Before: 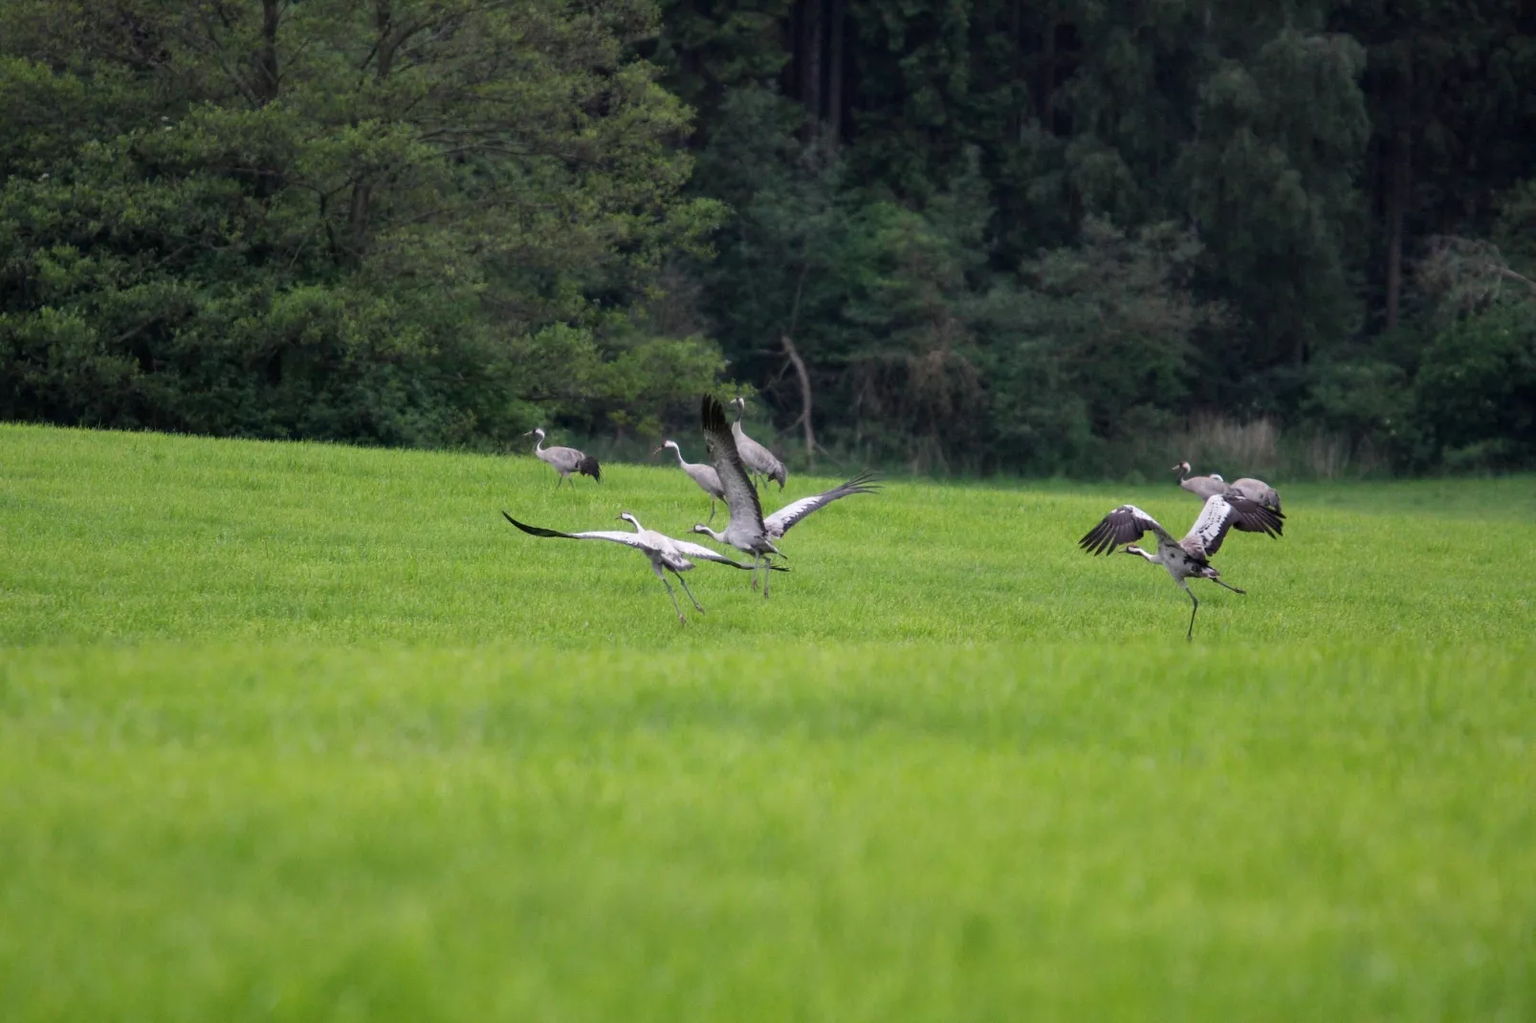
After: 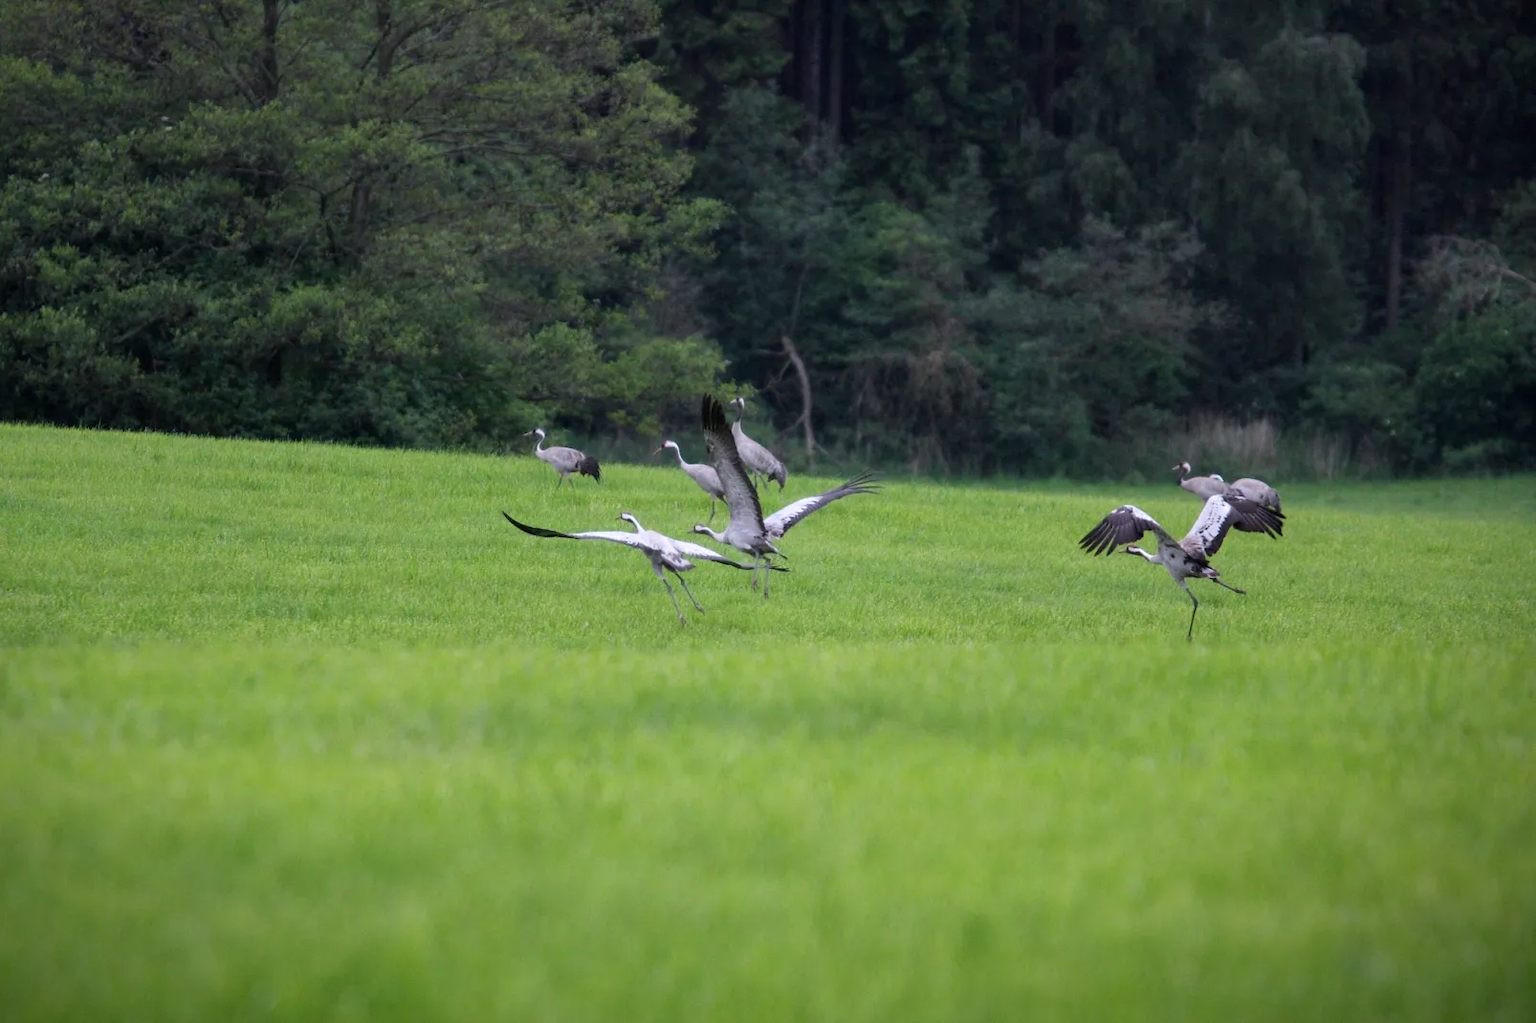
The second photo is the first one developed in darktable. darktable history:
color calibration: gray › normalize channels true, illuminant as shot in camera, x 0.358, y 0.373, temperature 4628.91 K, gamut compression 0.003
vignetting: fall-off start 97.18%, brightness -0.57, saturation 0.001, center (-0.052, -0.358), width/height ratio 1.187
